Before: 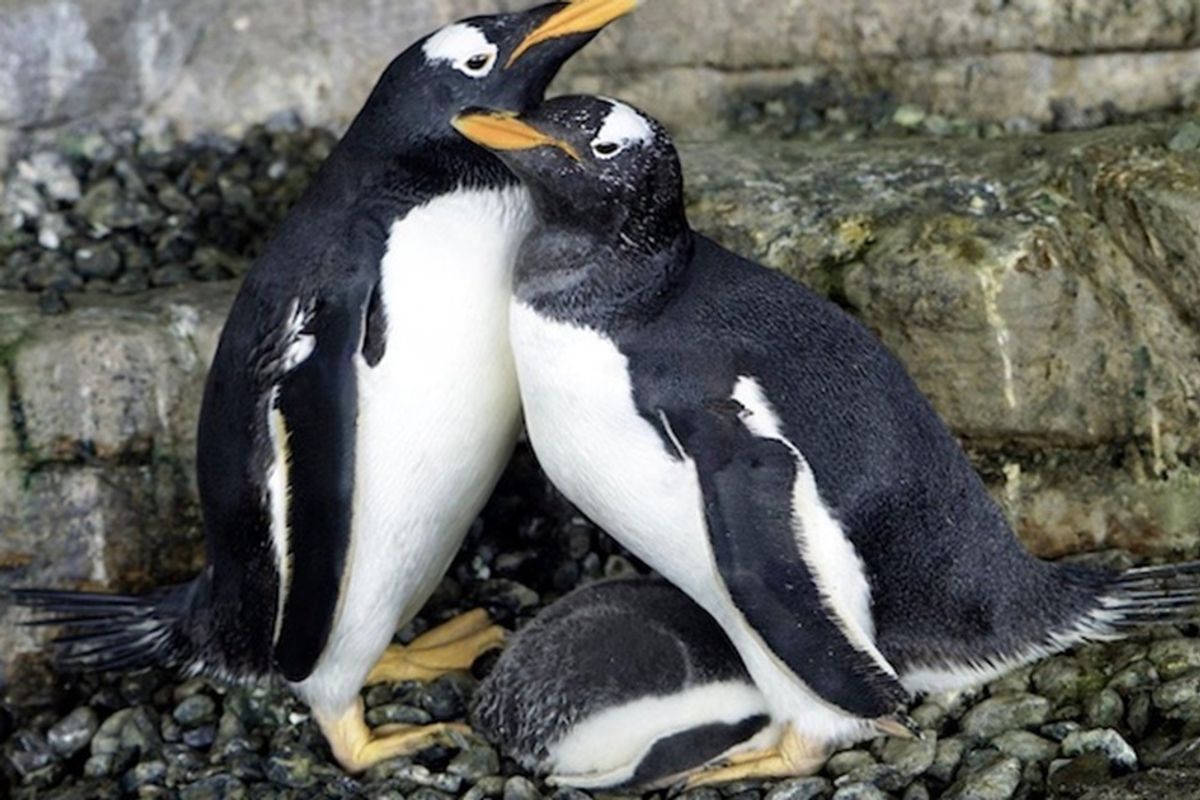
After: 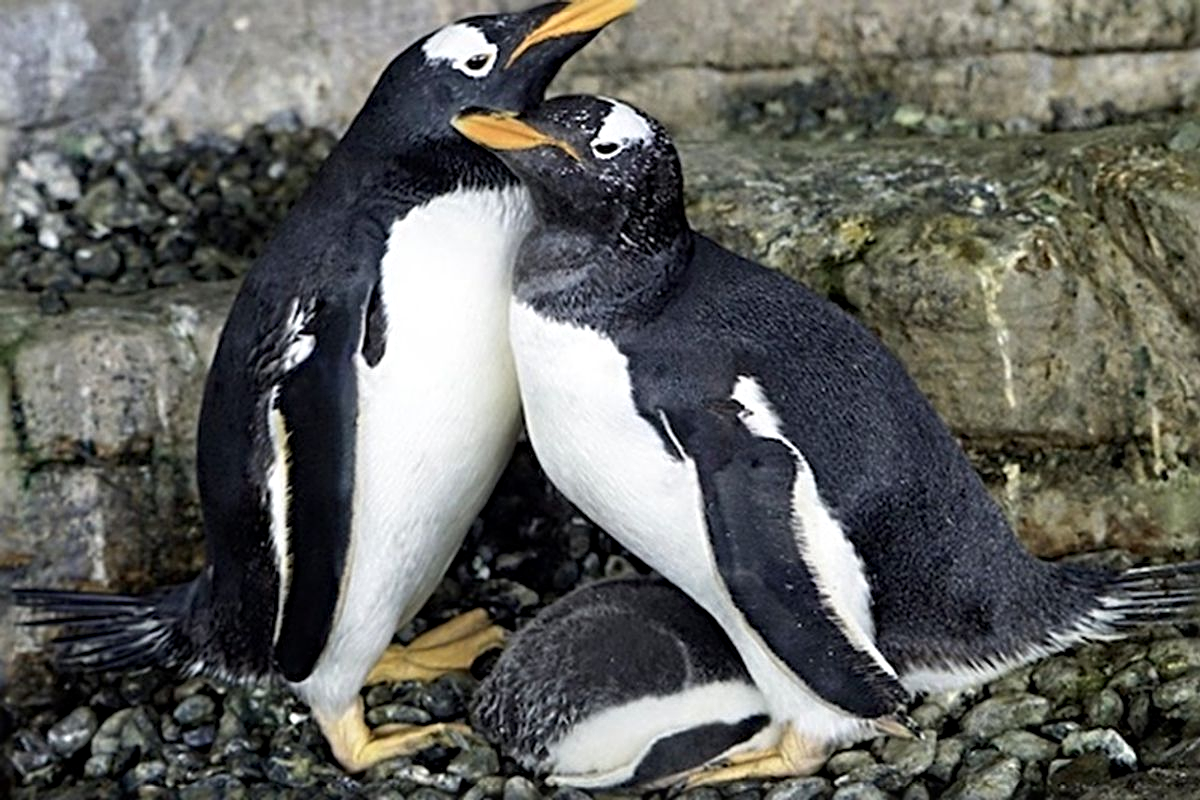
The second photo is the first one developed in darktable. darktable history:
sharpen: radius 4.857
